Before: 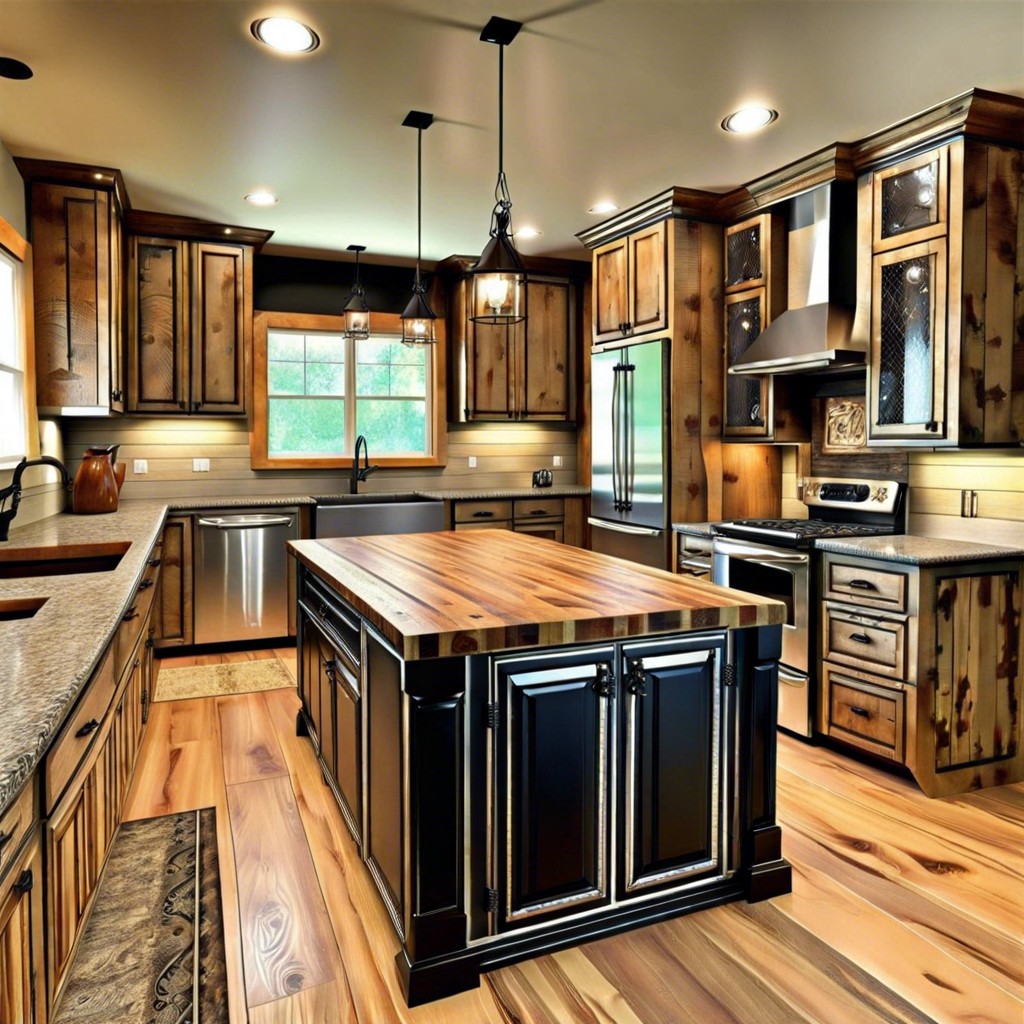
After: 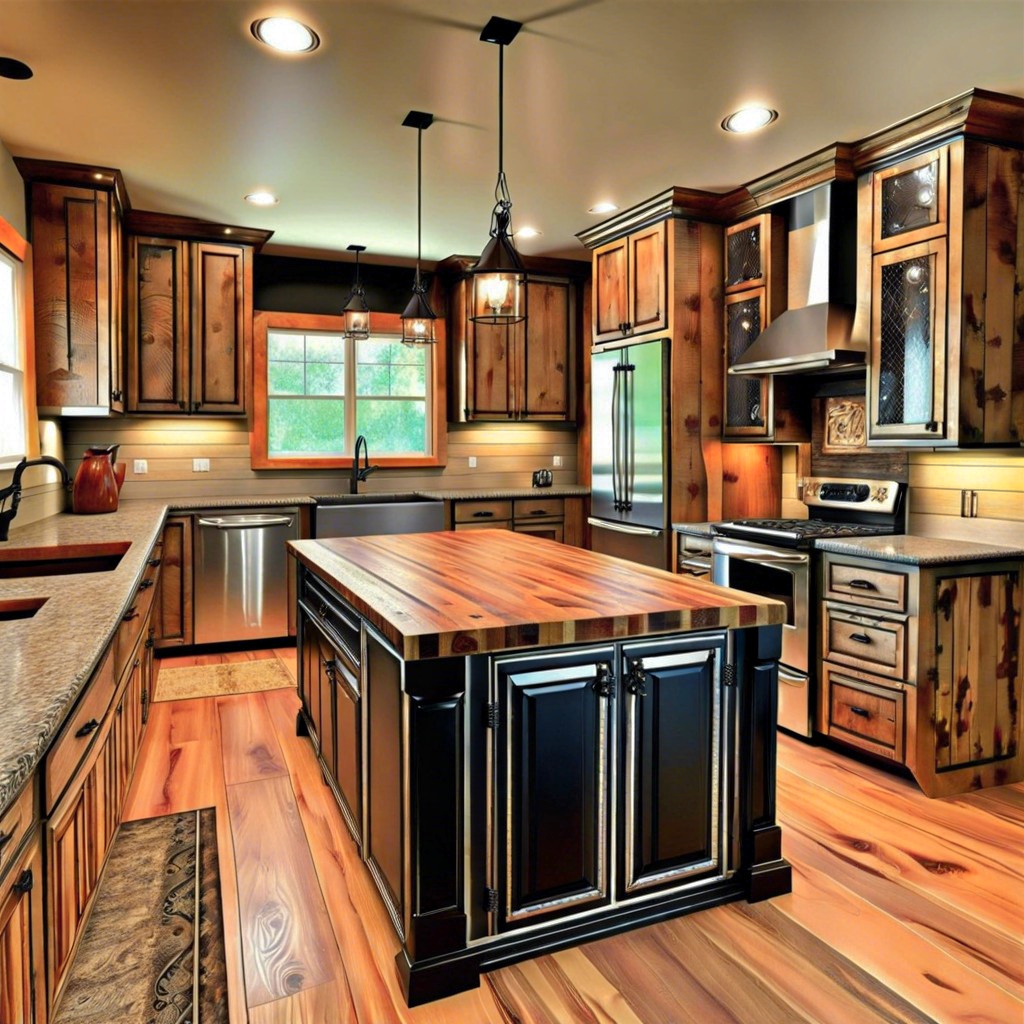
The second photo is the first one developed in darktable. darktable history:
color zones: curves: ch1 [(0.235, 0.558) (0.75, 0.5)]; ch2 [(0.25, 0.462) (0.749, 0.457)], mix 32.98%
shadows and highlights: shadows 30.18
